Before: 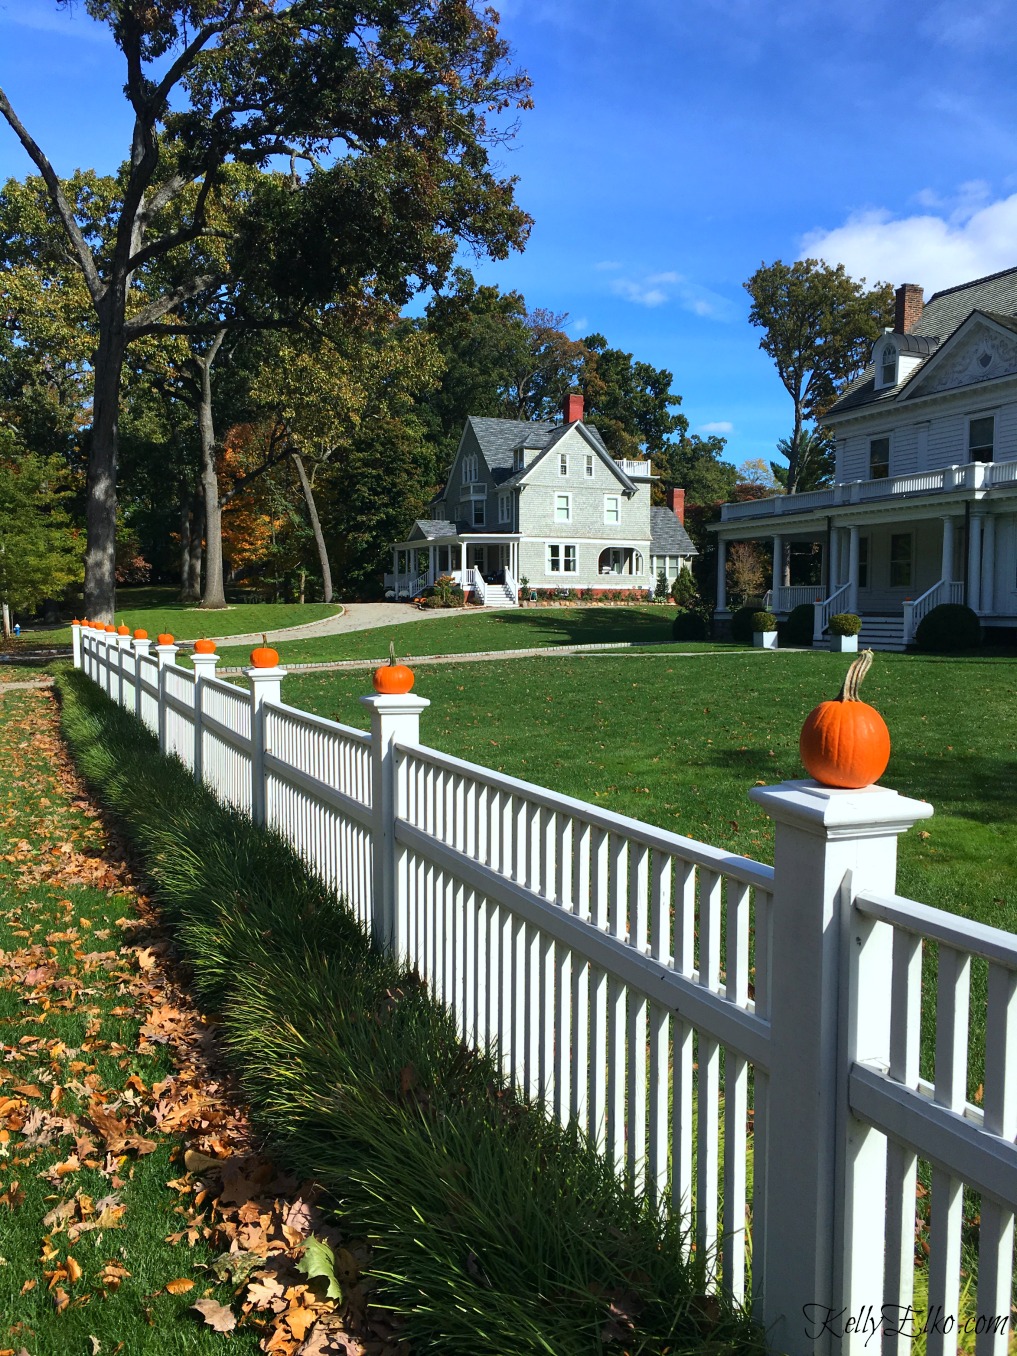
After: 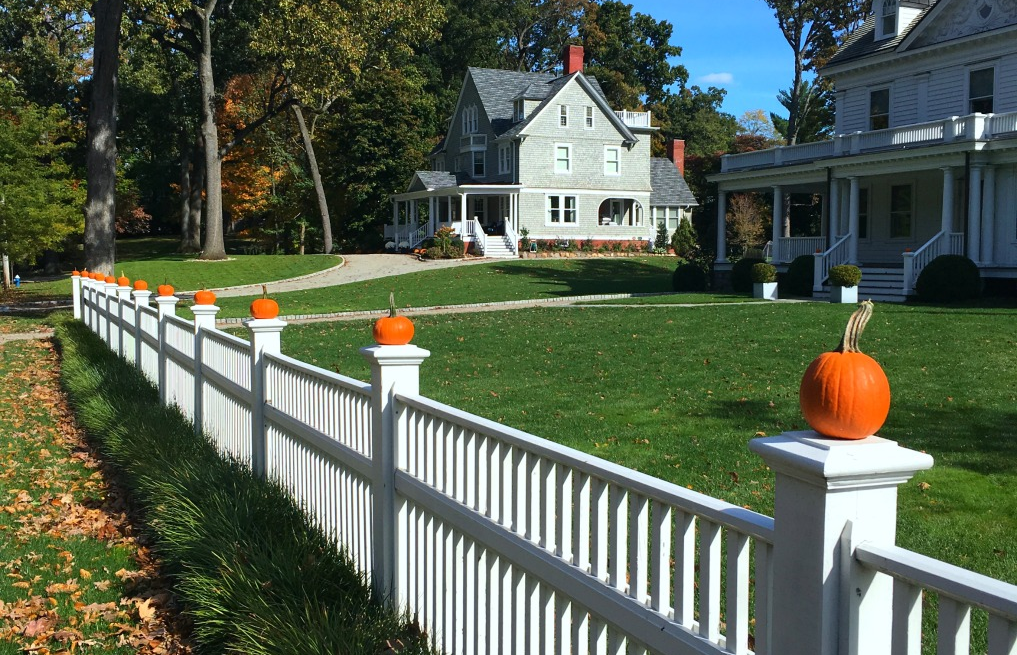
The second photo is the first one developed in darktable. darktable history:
crop and rotate: top 25.766%, bottom 25.879%
